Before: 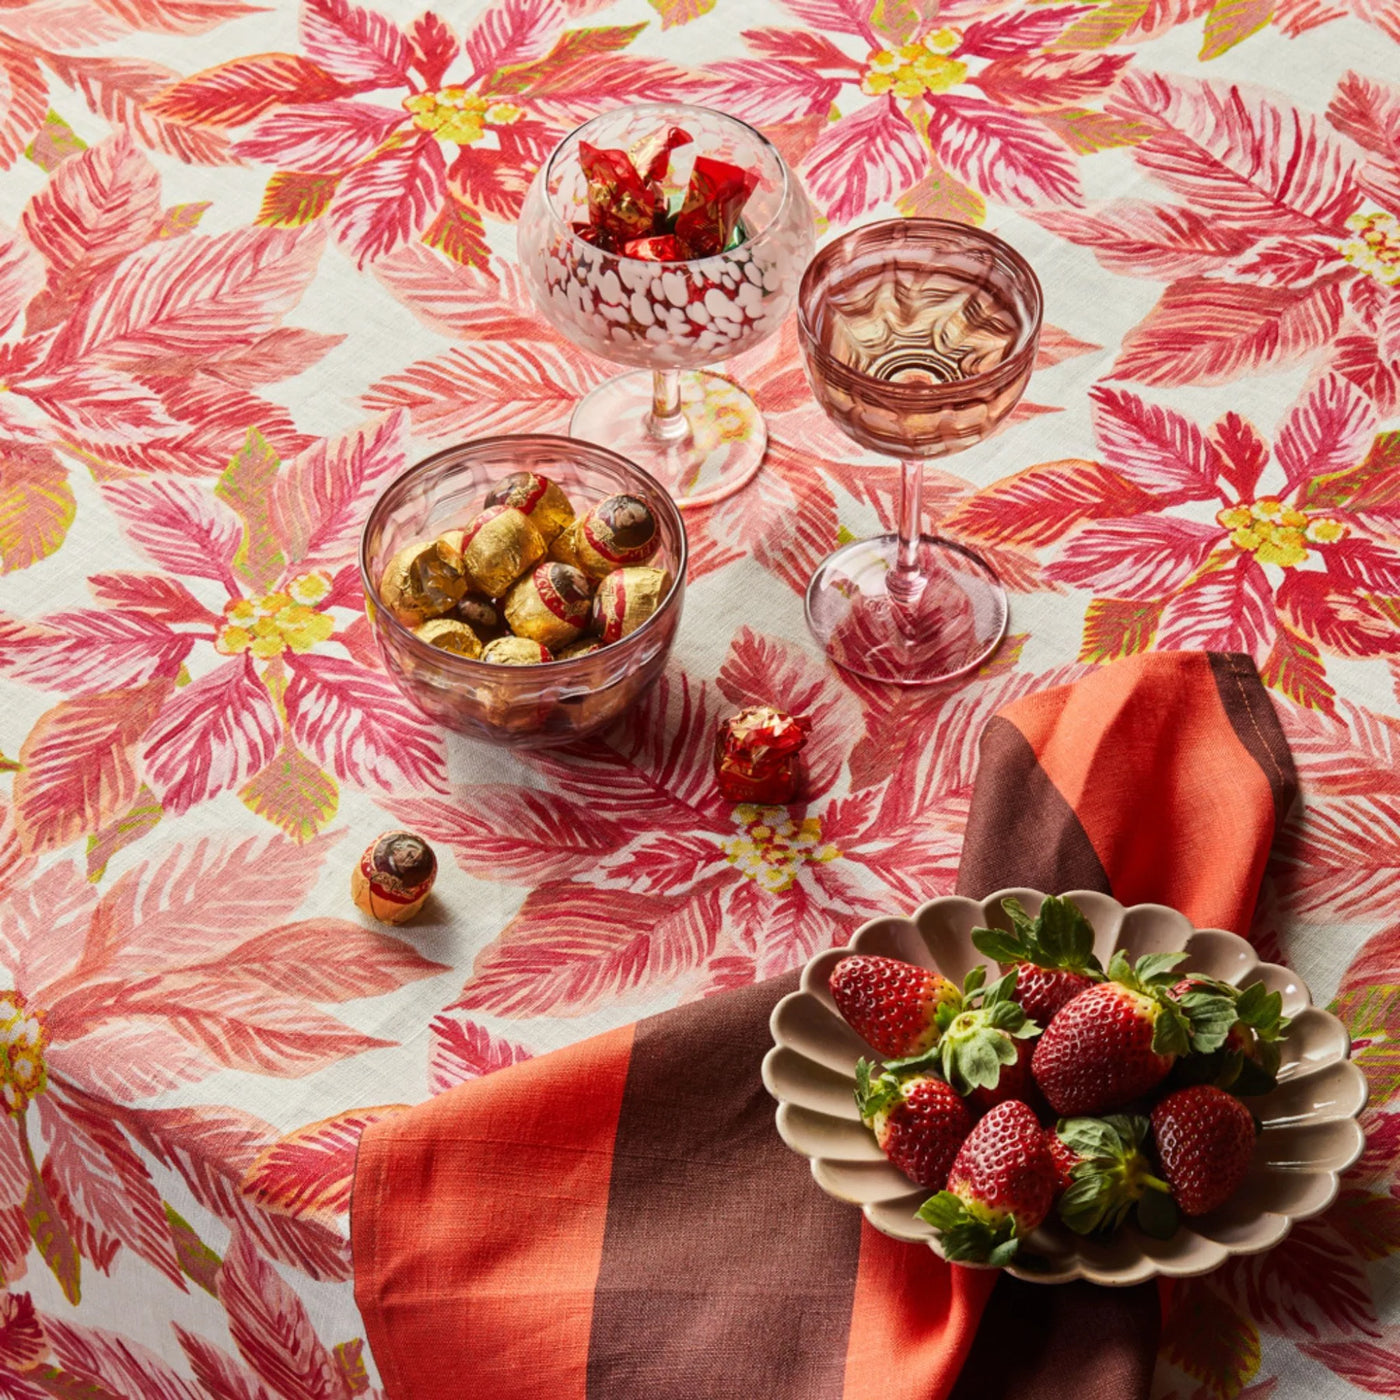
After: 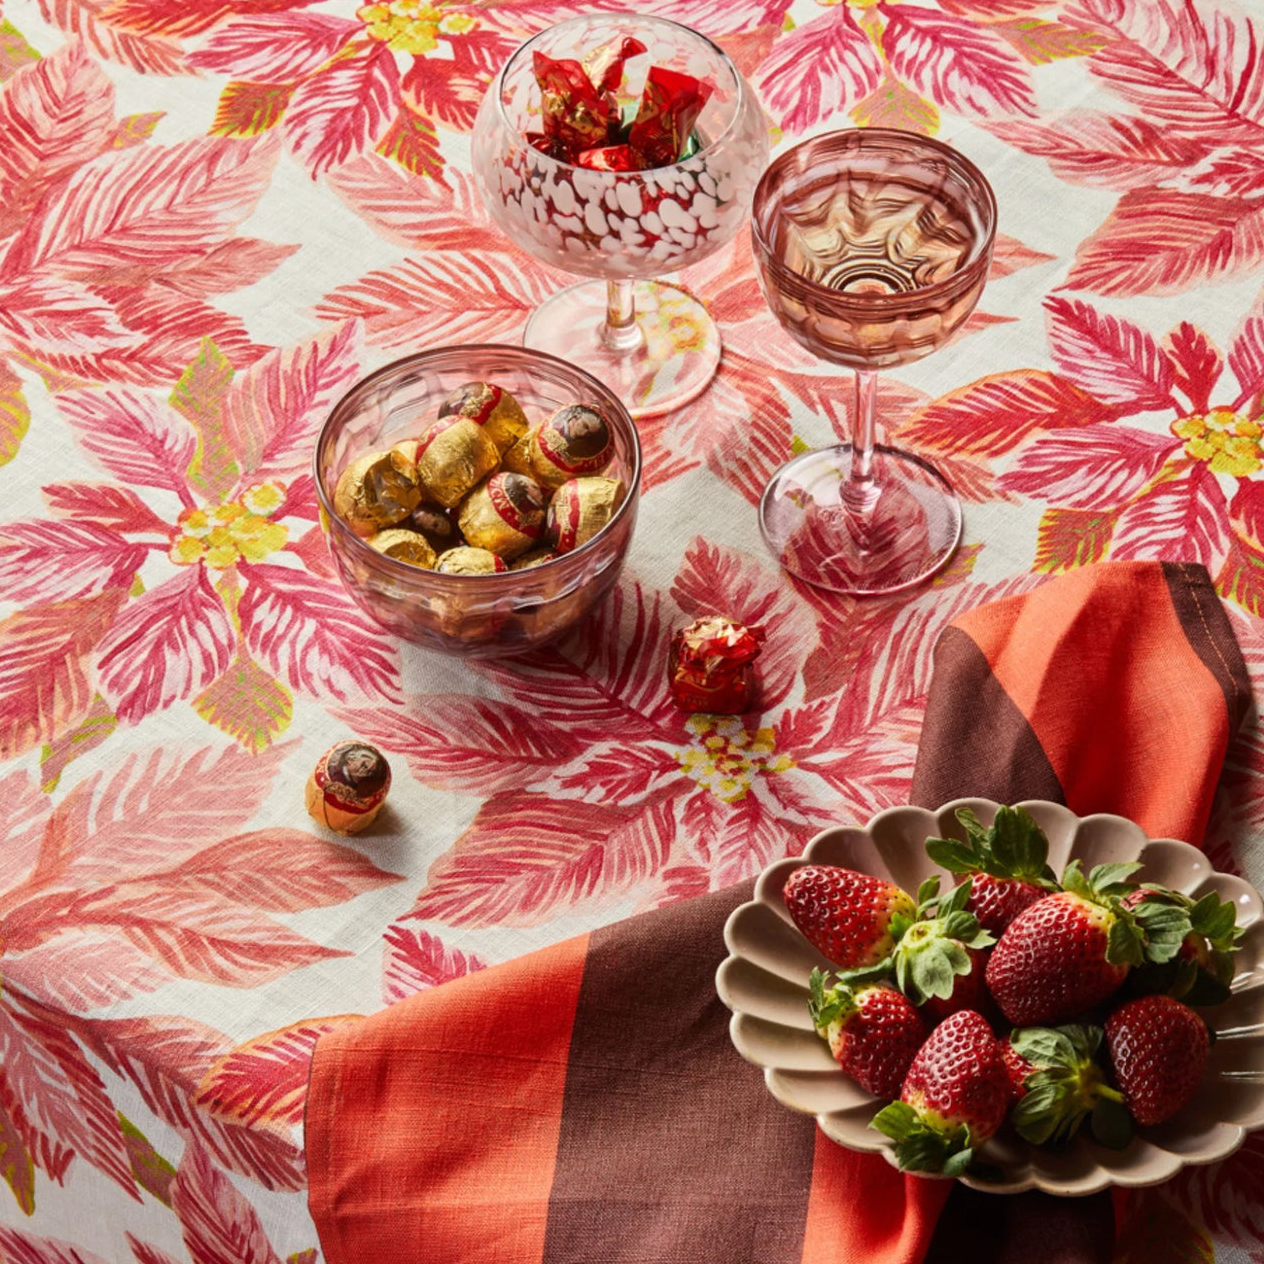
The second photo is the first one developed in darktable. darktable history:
white balance: red 1, blue 1
crop: left 3.305%, top 6.436%, right 6.389%, bottom 3.258%
